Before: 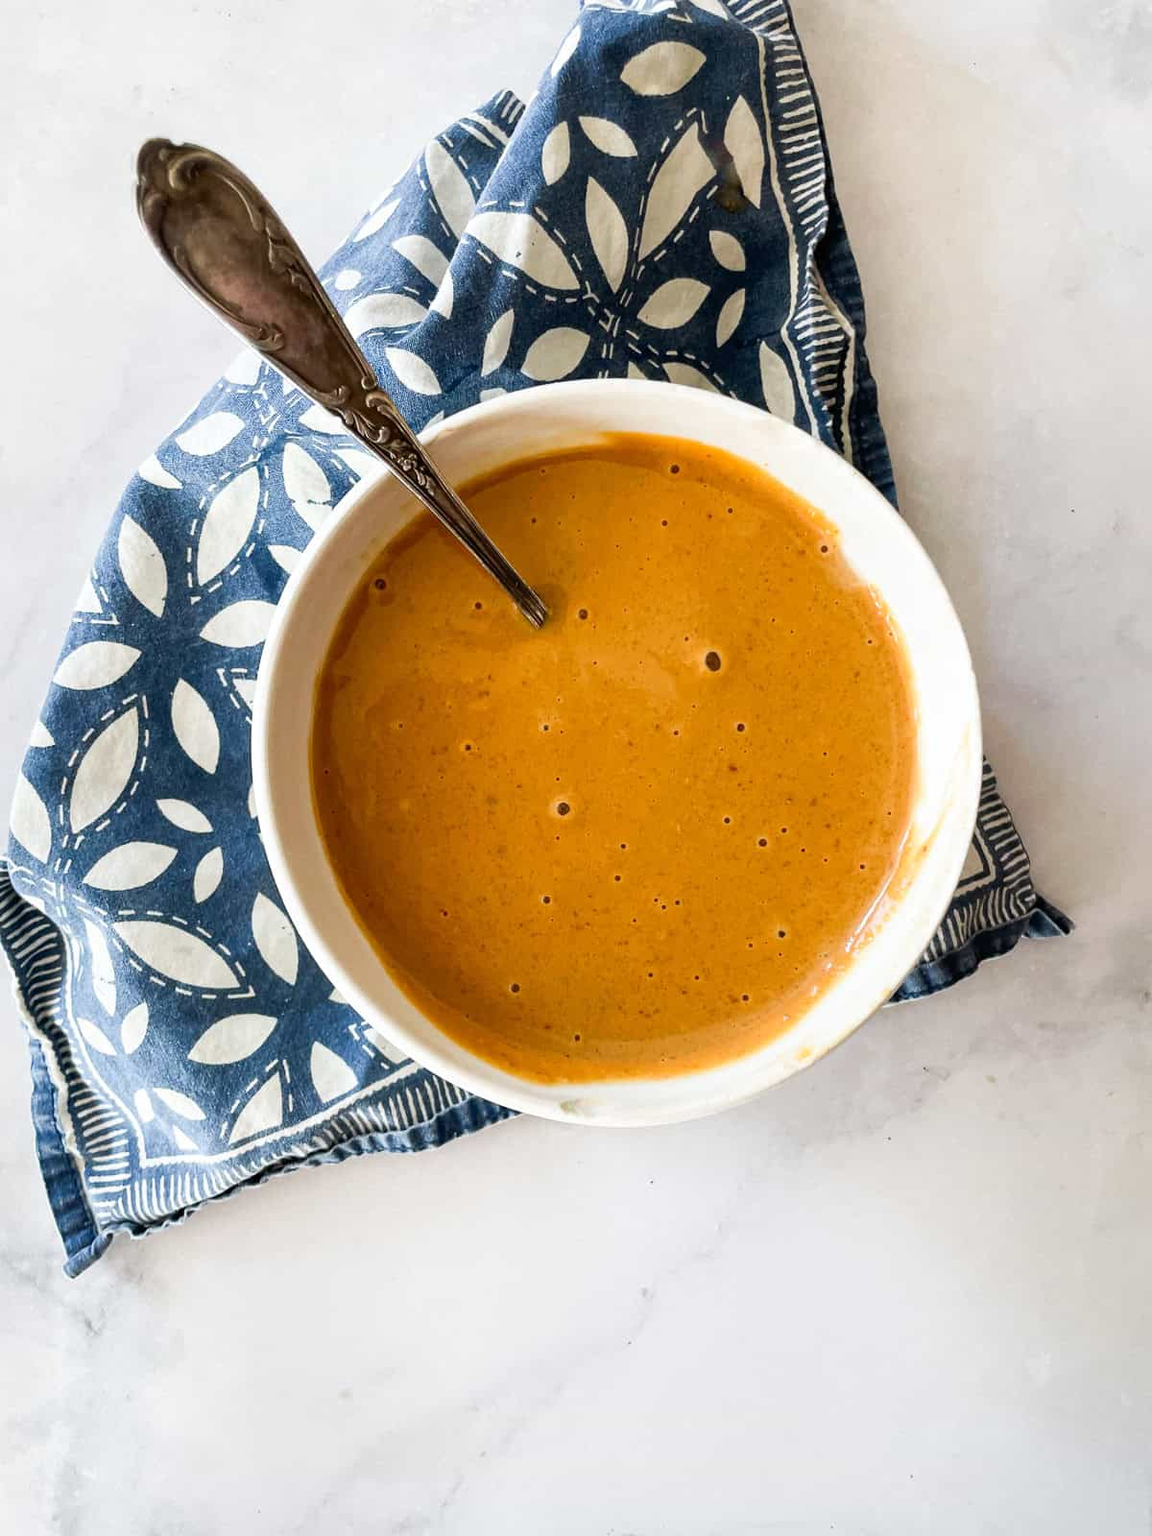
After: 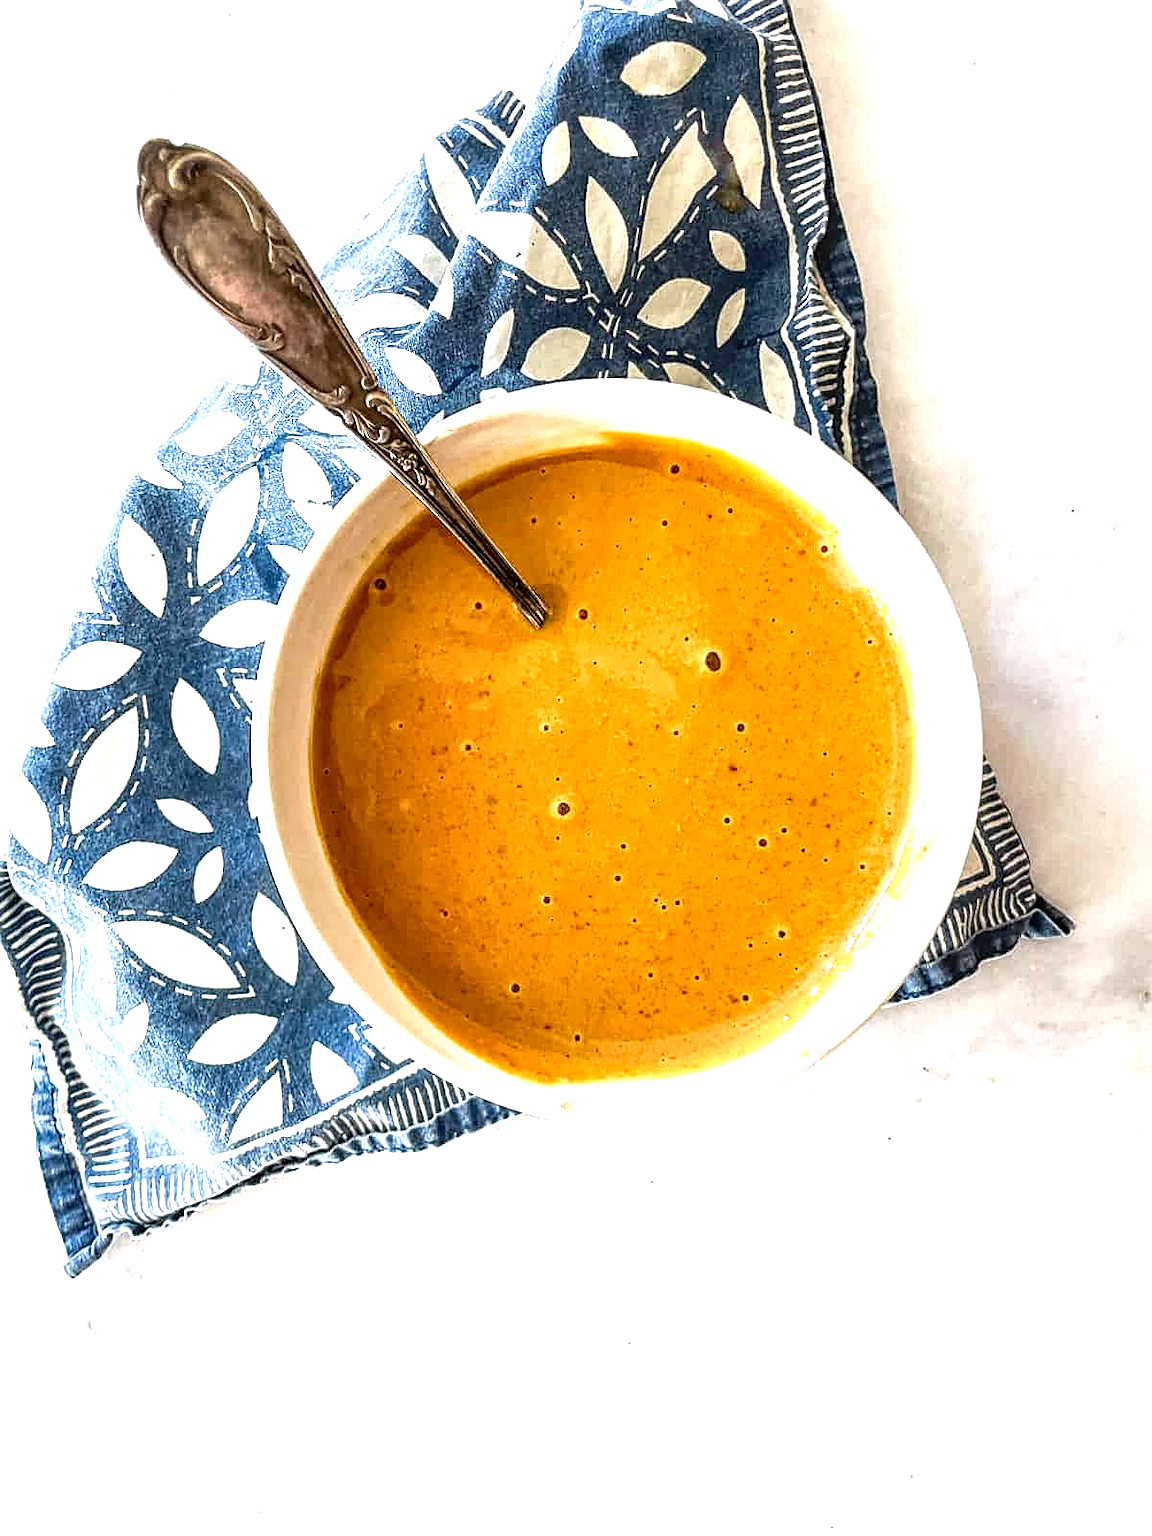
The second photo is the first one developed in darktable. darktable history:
sharpen: on, module defaults
local contrast: highlights 23%, detail 150%
exposure: black level correction 0, exposure 1.001 EV, compensate highlight preservation false
